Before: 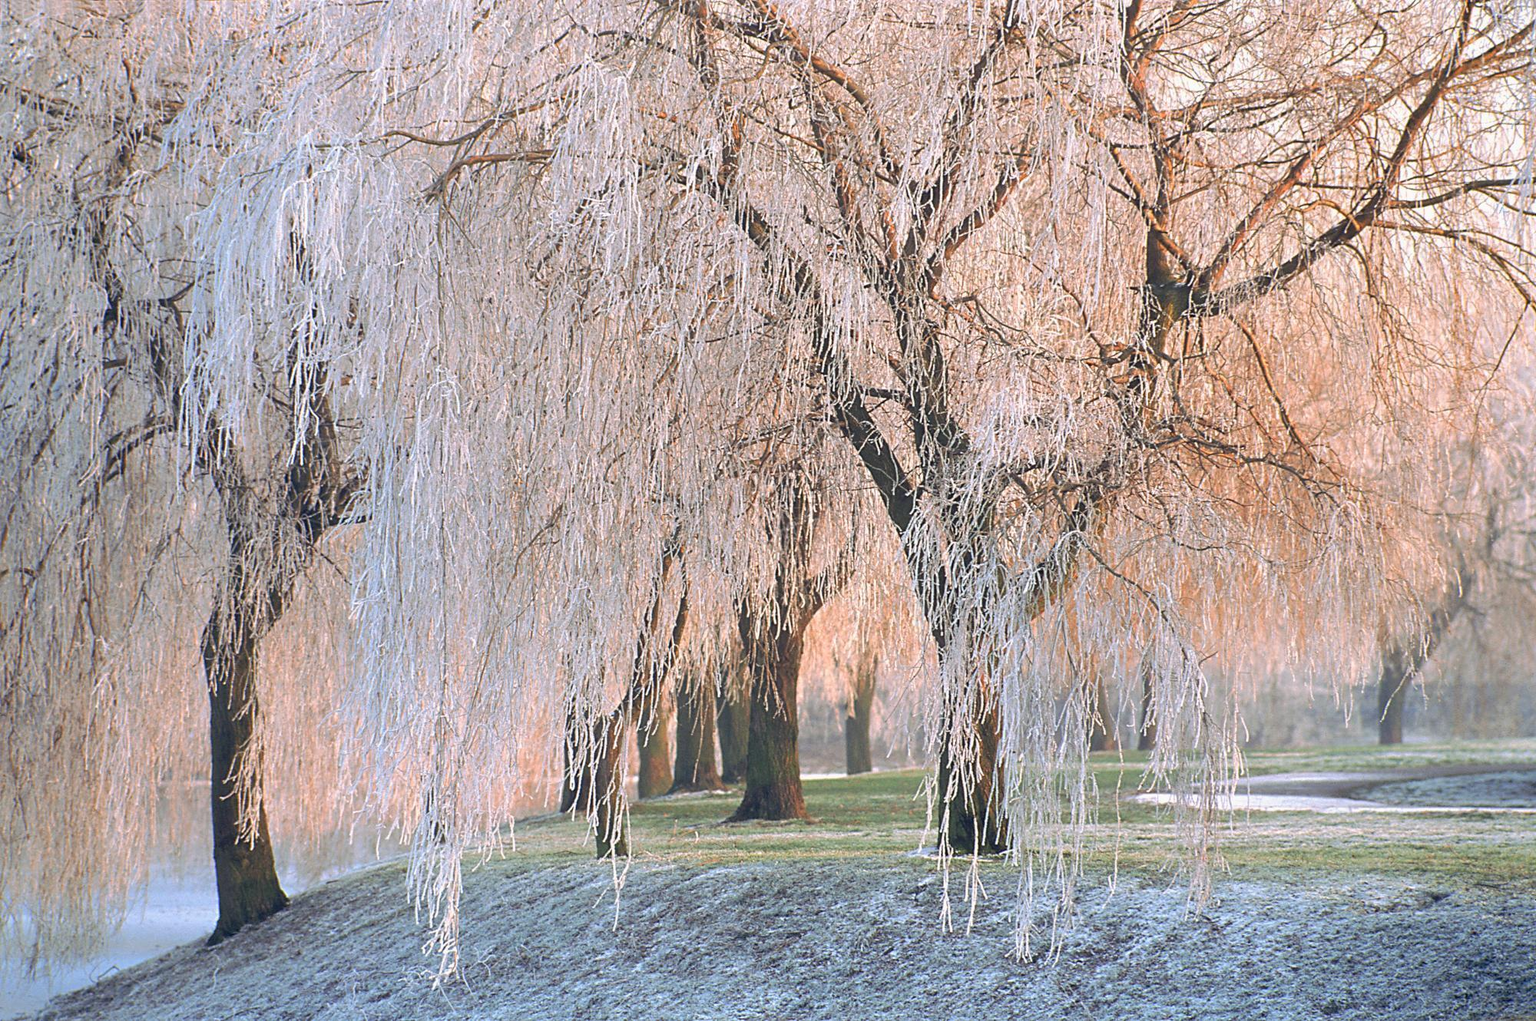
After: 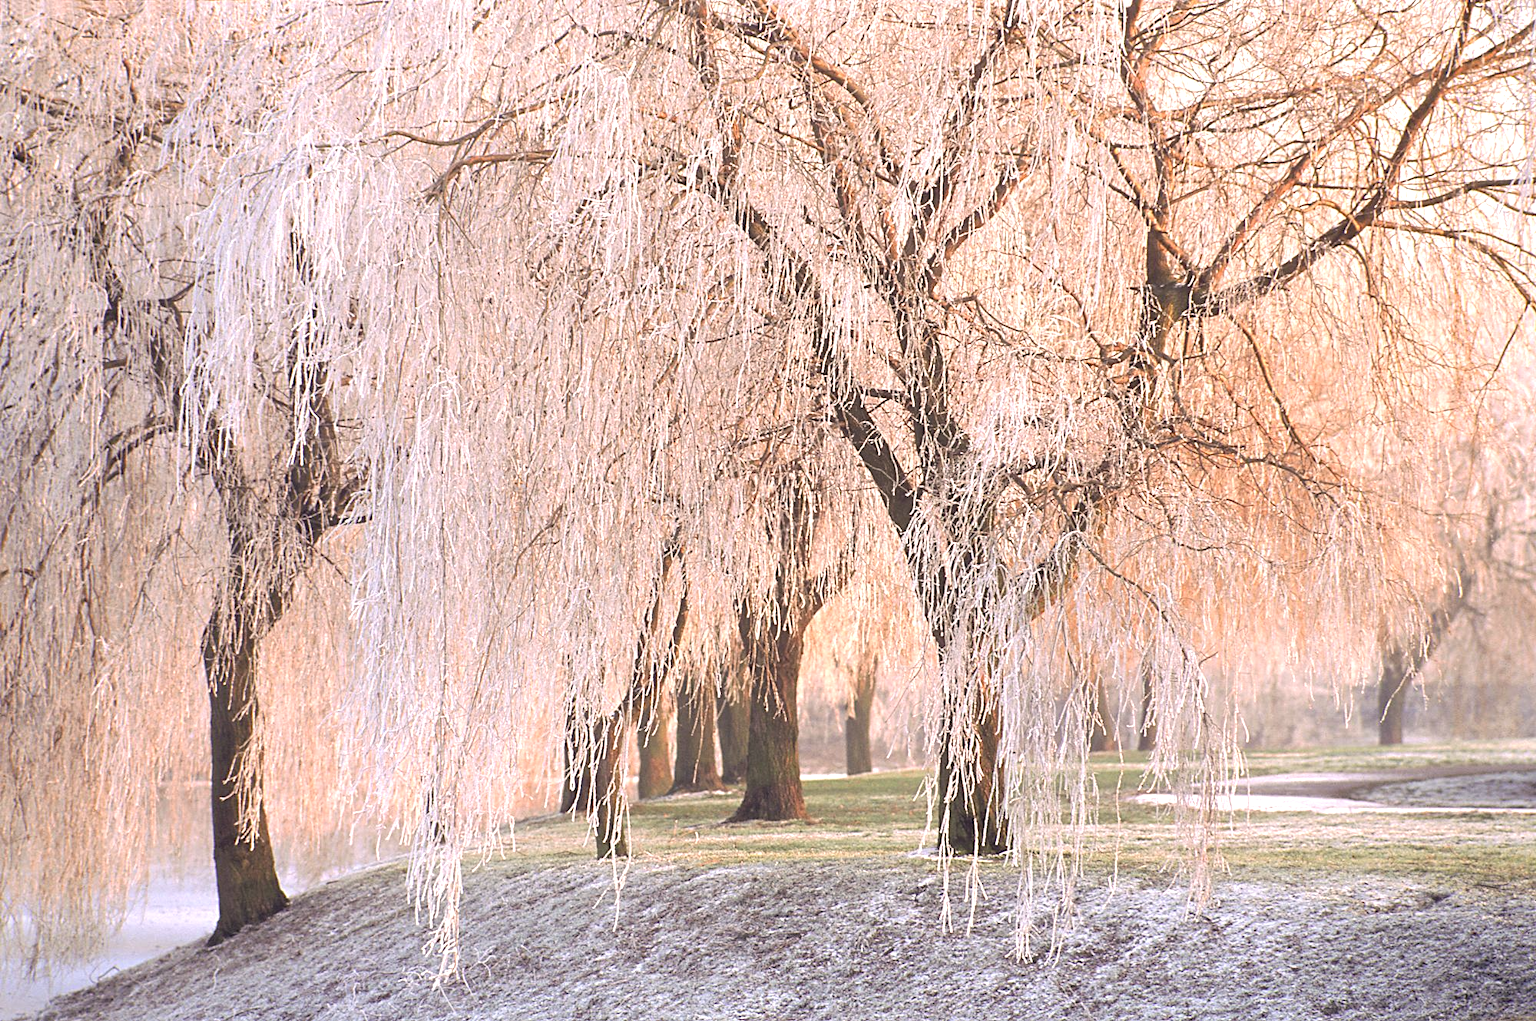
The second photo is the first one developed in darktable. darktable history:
color correction: highlights a* 10.24, highlights b* 9.73, shadows a* 7.81, shadows b* 8.48, saturation 0.792
exposure: black level correction -0.002, exposure 0.535 EV, compensate highlight preservation false
